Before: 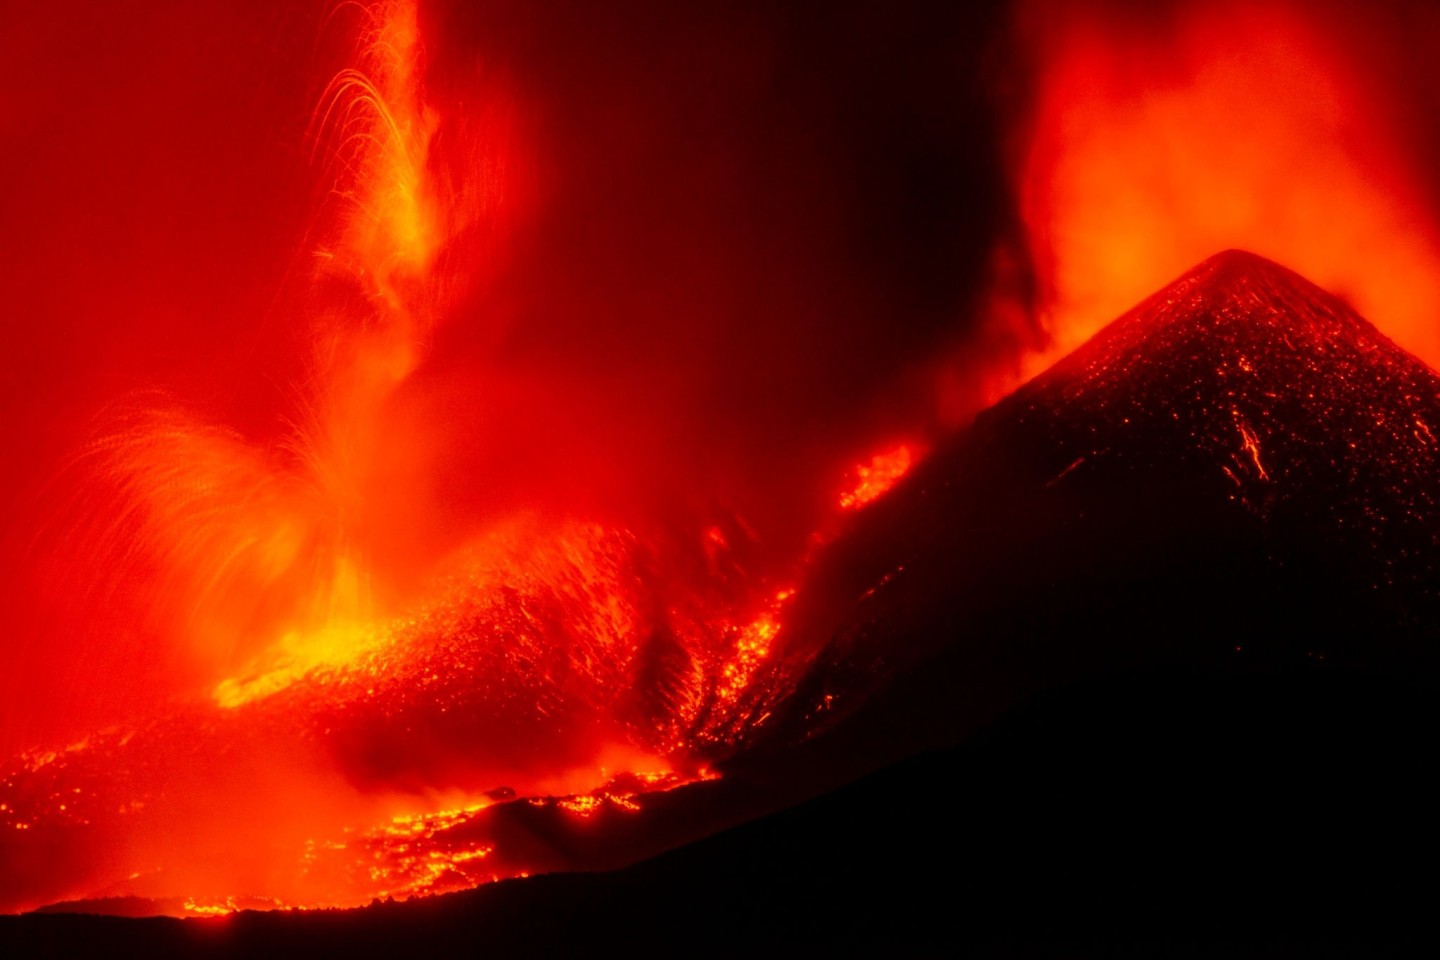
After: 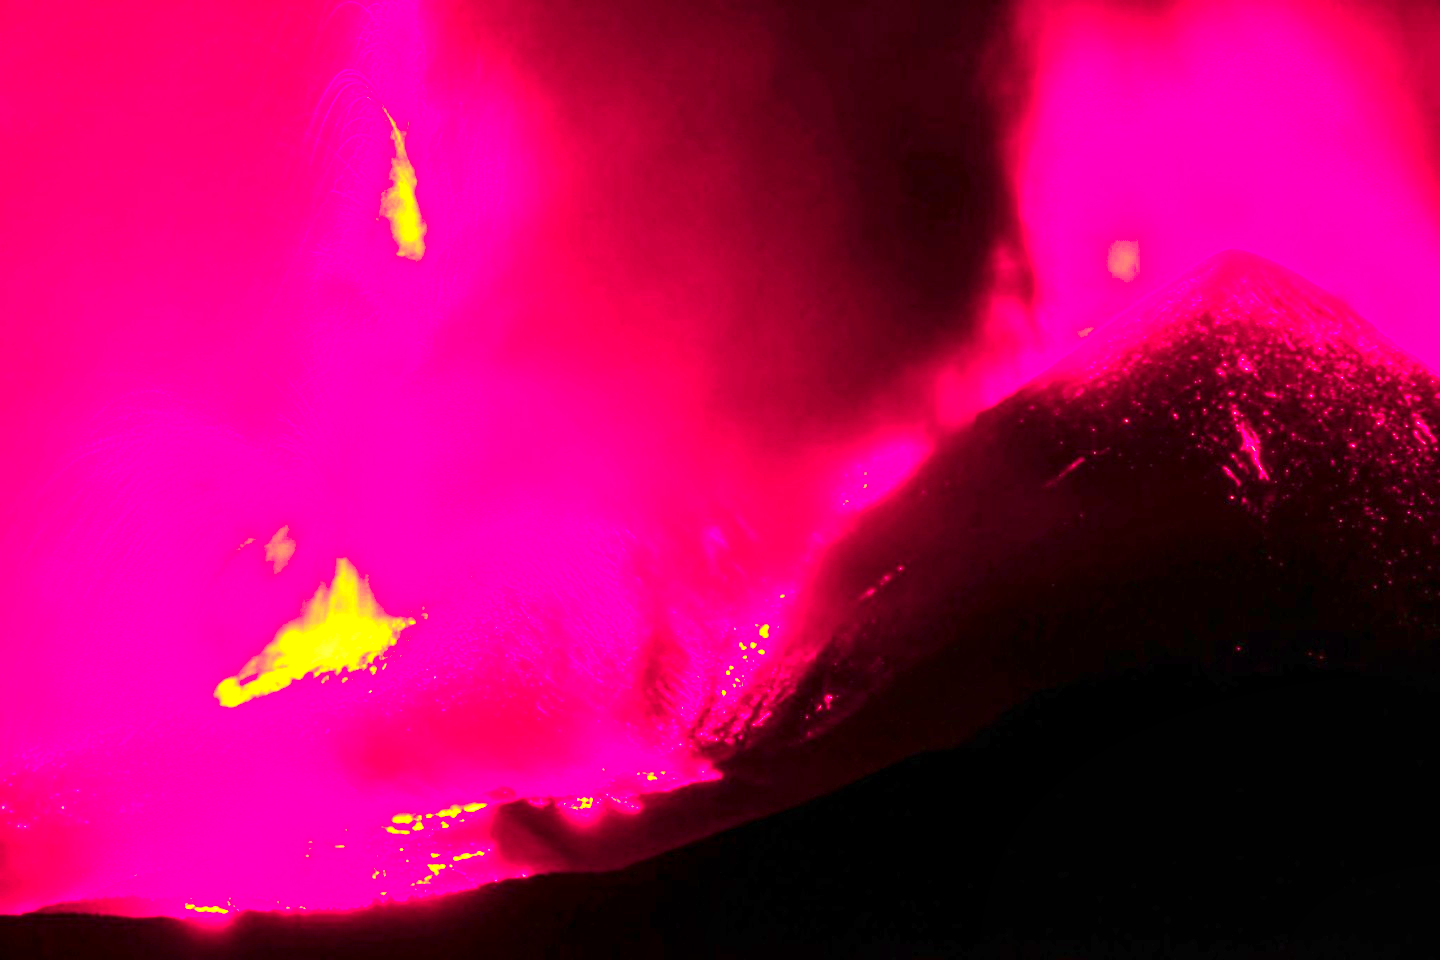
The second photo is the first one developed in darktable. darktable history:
exposure: black level correction 0, exposure 1.3 EV, compensate highlight preservation false
local contrast: highlights 100%, shadows 100%, detail 120%, midtone range 0.2
color zones: curves: ch0 [(0, 0.533) (0.126, 0.533) (0.234, 0.533) (0.368, 0.357) (0.5, 0.5) (0.625, 0.5) (0.74, 0.637) (0.875, 0.5)]; ch1 [(0.004, 0.708) (0.129, 0.662) (0.25, 0.5) (0.375, 0.331) (0.496, 0.396) (0.625, 0.649) (0.739, 0.26) (0.875, 0.5) (1, 0.478)]; ch2 [(0, 0.409) (0.132, 0.403) (0.236, 0.558) (0.379, 0.448) (0.5, 0.5) (0.625, 0.5) (0.691, 0.39) (0.875, 0.5)]
